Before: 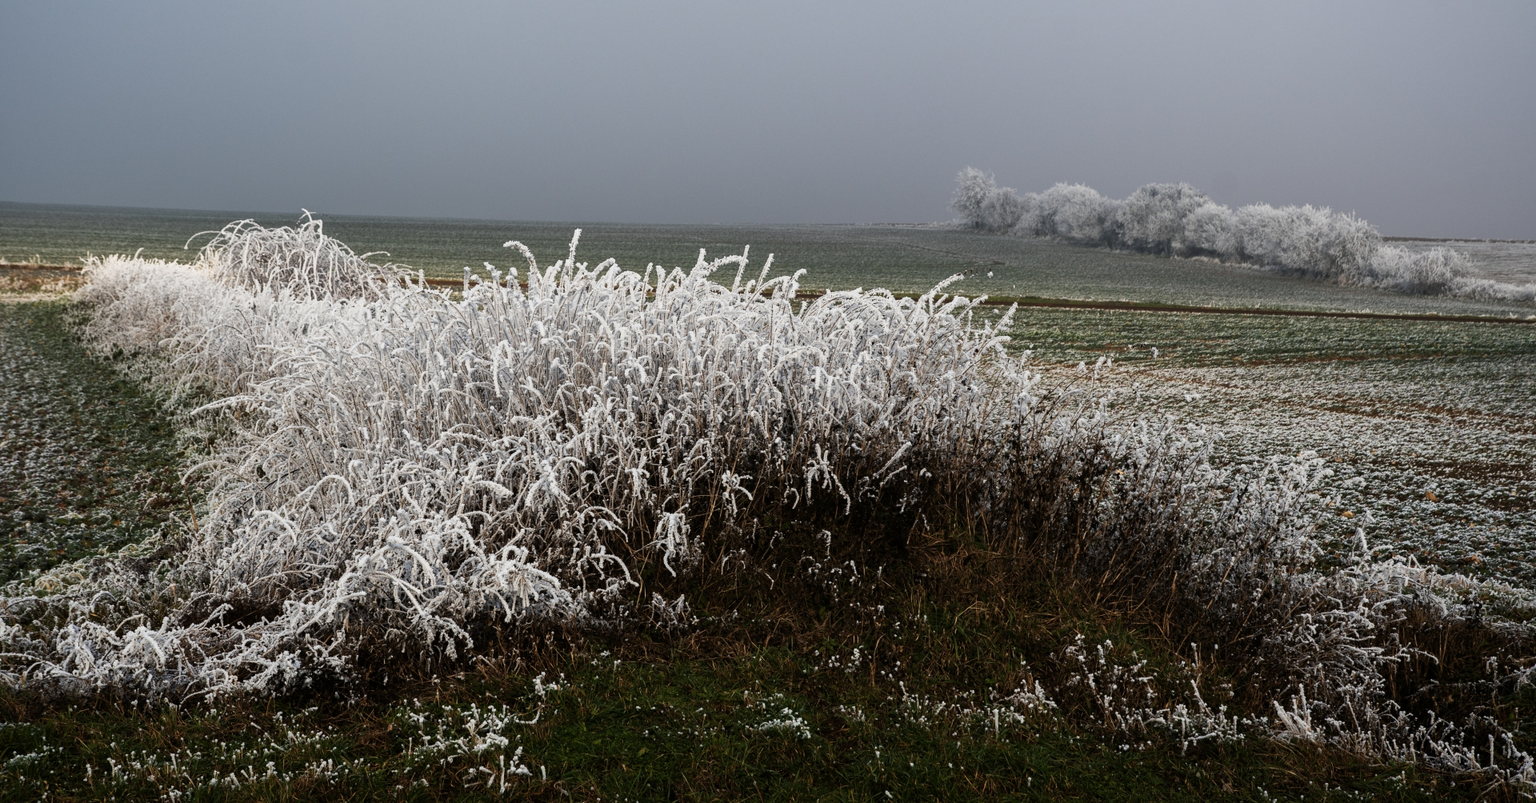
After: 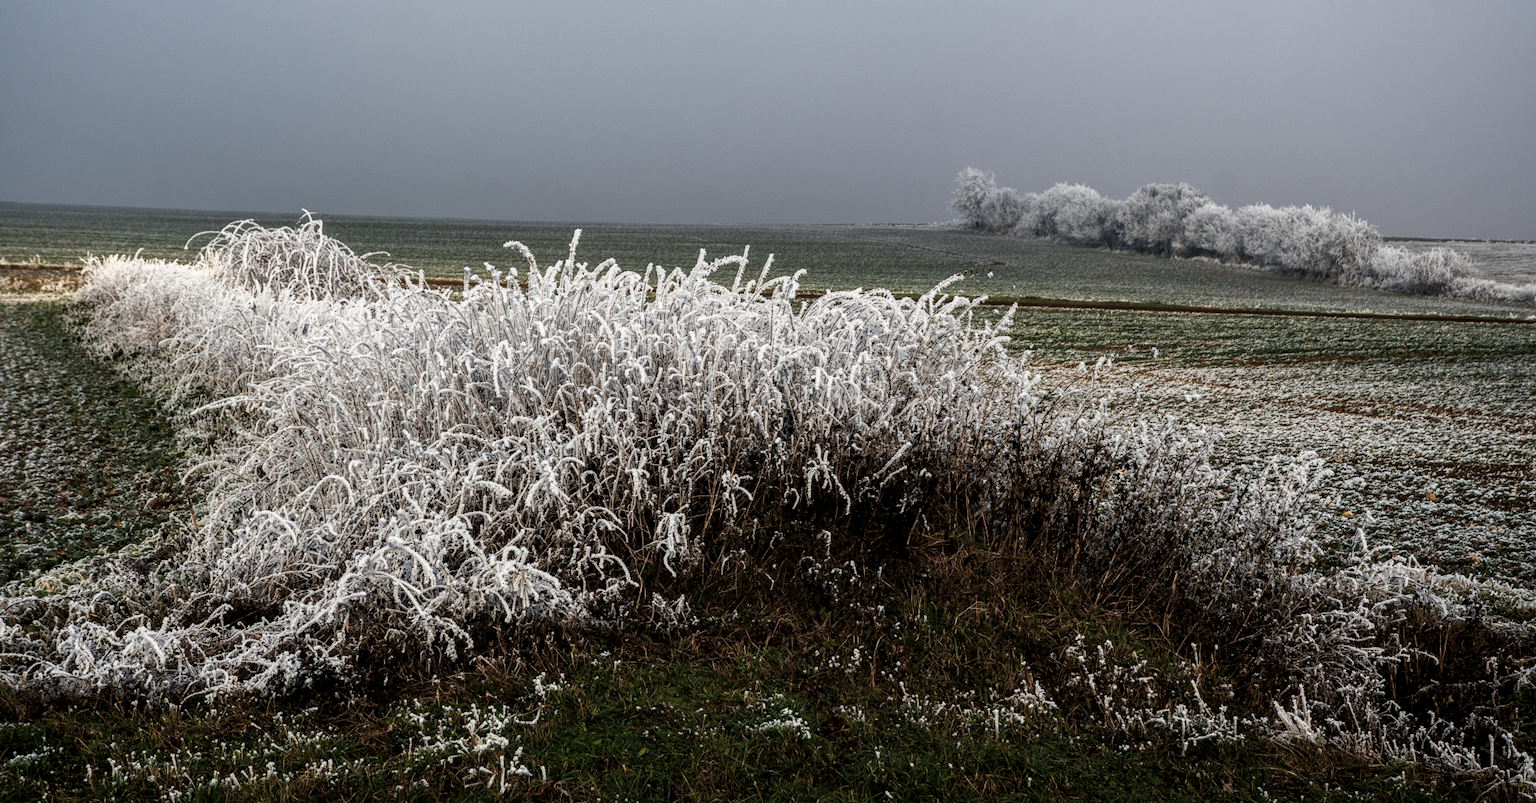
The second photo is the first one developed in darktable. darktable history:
local contrast: highlights 63%, detail 143%, midtone range 0.433
